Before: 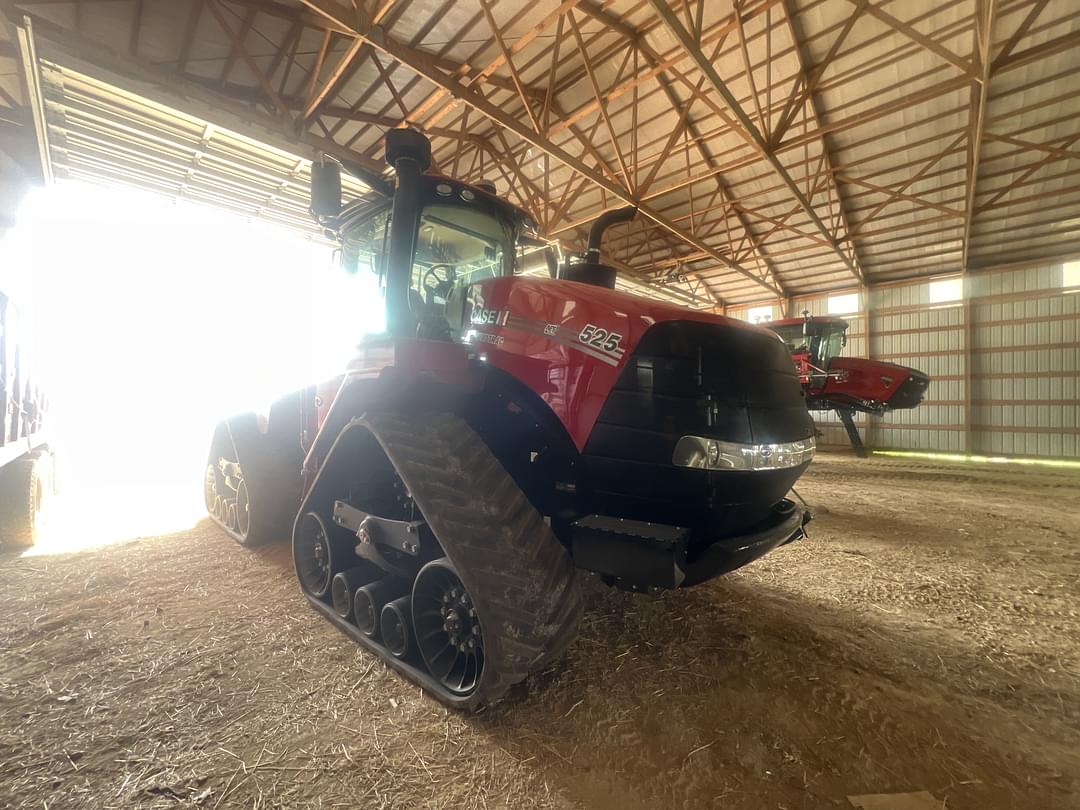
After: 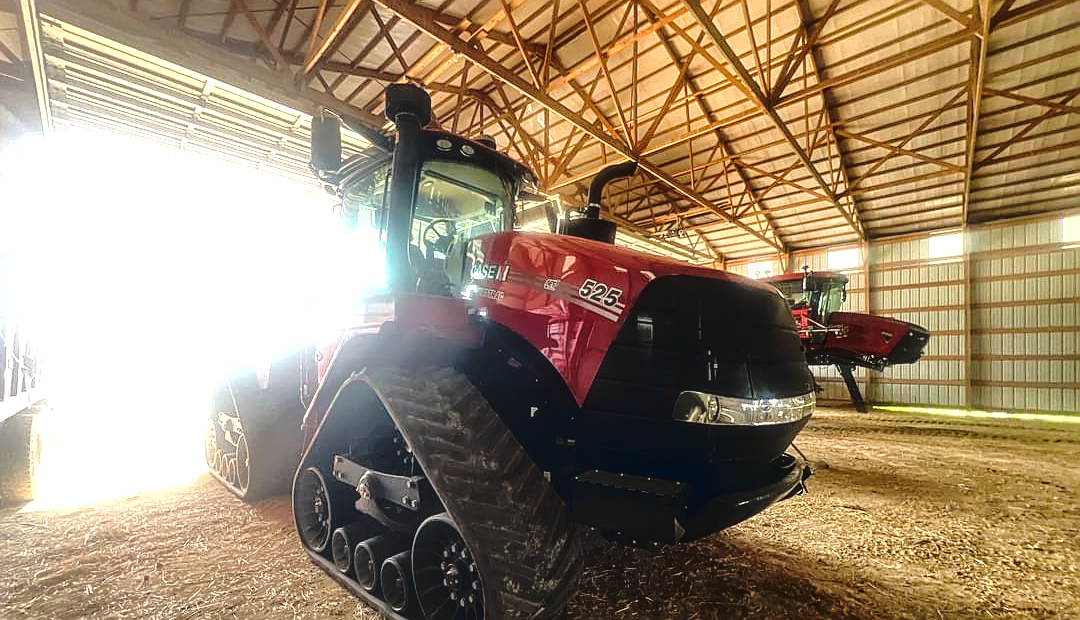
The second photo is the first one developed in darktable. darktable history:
base curve: curves: ch0 [(0, 0) (0.073, 0.04) (0.157, 0.139) (0.492, 0.492) (0.758, 0.758) (1, 1)], preserve colors none
tone curve: curves: ch0 [(0, 0.023) (0.137, 0.069) (0.249, 0.163) (0.487, 0.491) (0.778, 0.858) (0.896, 0.94) (1, 0.988)]; ch1 [(0, 0) (0.396, 0.369) (0.483, 0.459) (0.498, 0.5) (0.515, 0.517) (0.562, 0.6) (0.611, 0.667) (0.692, 0.744) (0.798, 0.863) (1, 1)]; ch2 [(0, 0) (0.426, 0.398) (0.483, 0.481) (0.503, 0.503) (0.526, 0.527) (0.549, 0.59) (0.62, 0.666) (0.705, 0.755) (0.985, 0.966)], color space Lab, linked channels, preserve colors none
exposure: black level correction 0.001, exposure 0.499 EV, compensate exposure bias true, compensate highlight preservation false
shadows and highlights: shadows 39.41, highlights -59.96, highlights color adjustment 0.012%
crop: top 5.63%, bottom 17.772%
local contrast: on, module defaults
sharpen: on, module defaults
tone equalizer: edges refinement/feathering 500, mask exposure compensation -1.57 EV, preserve details no
